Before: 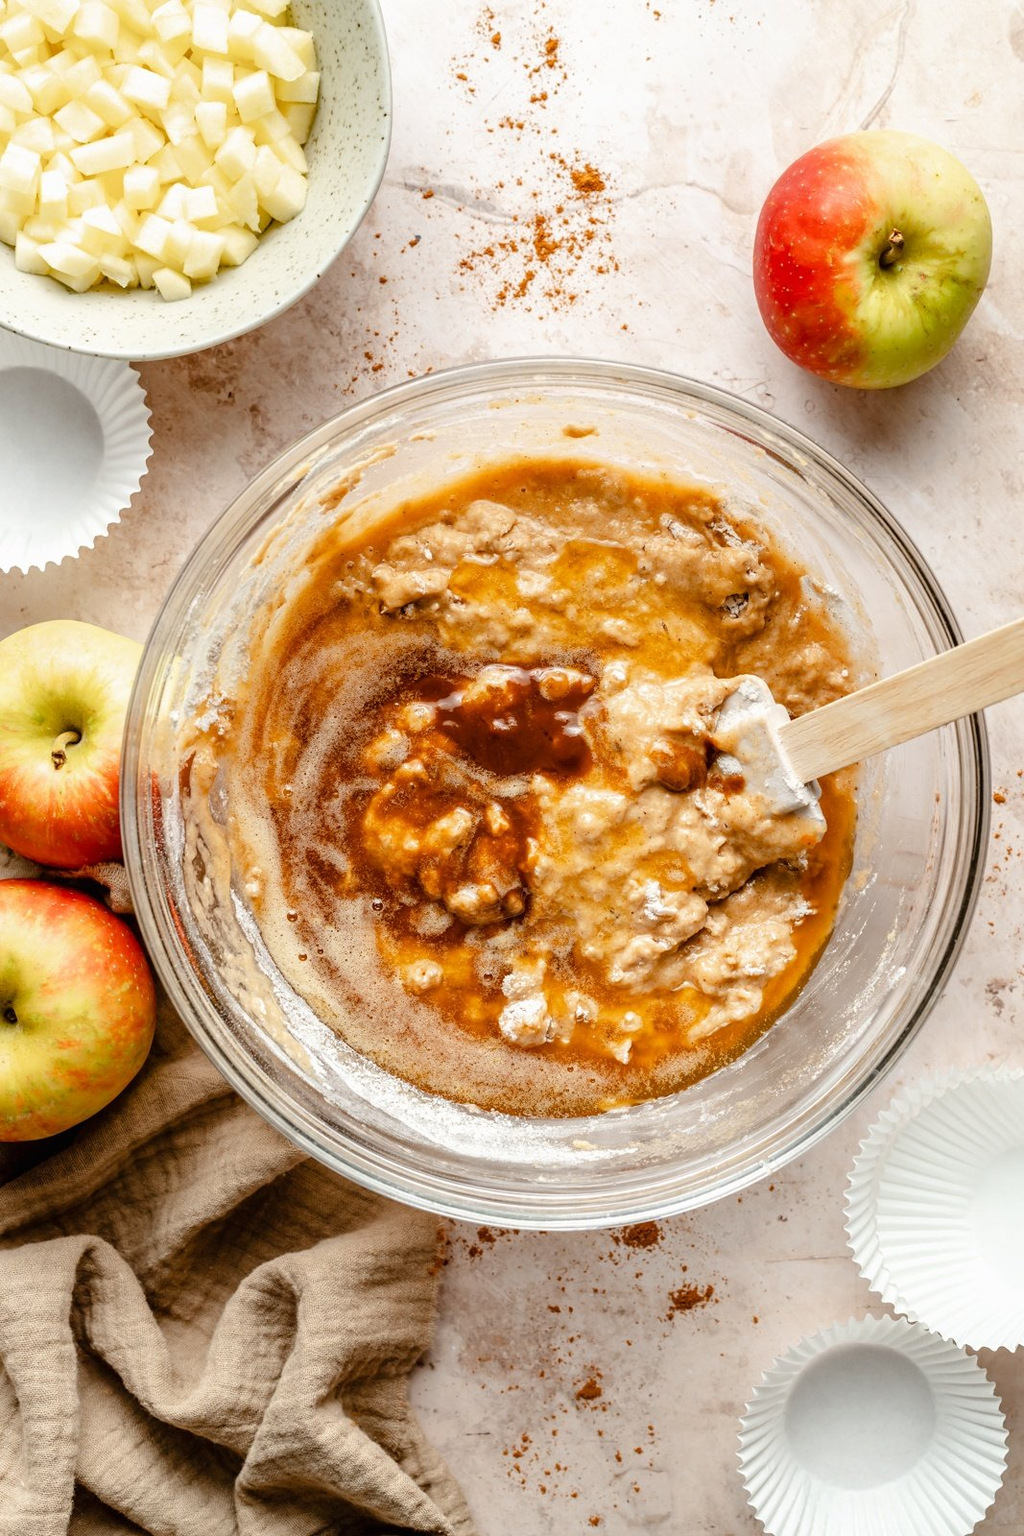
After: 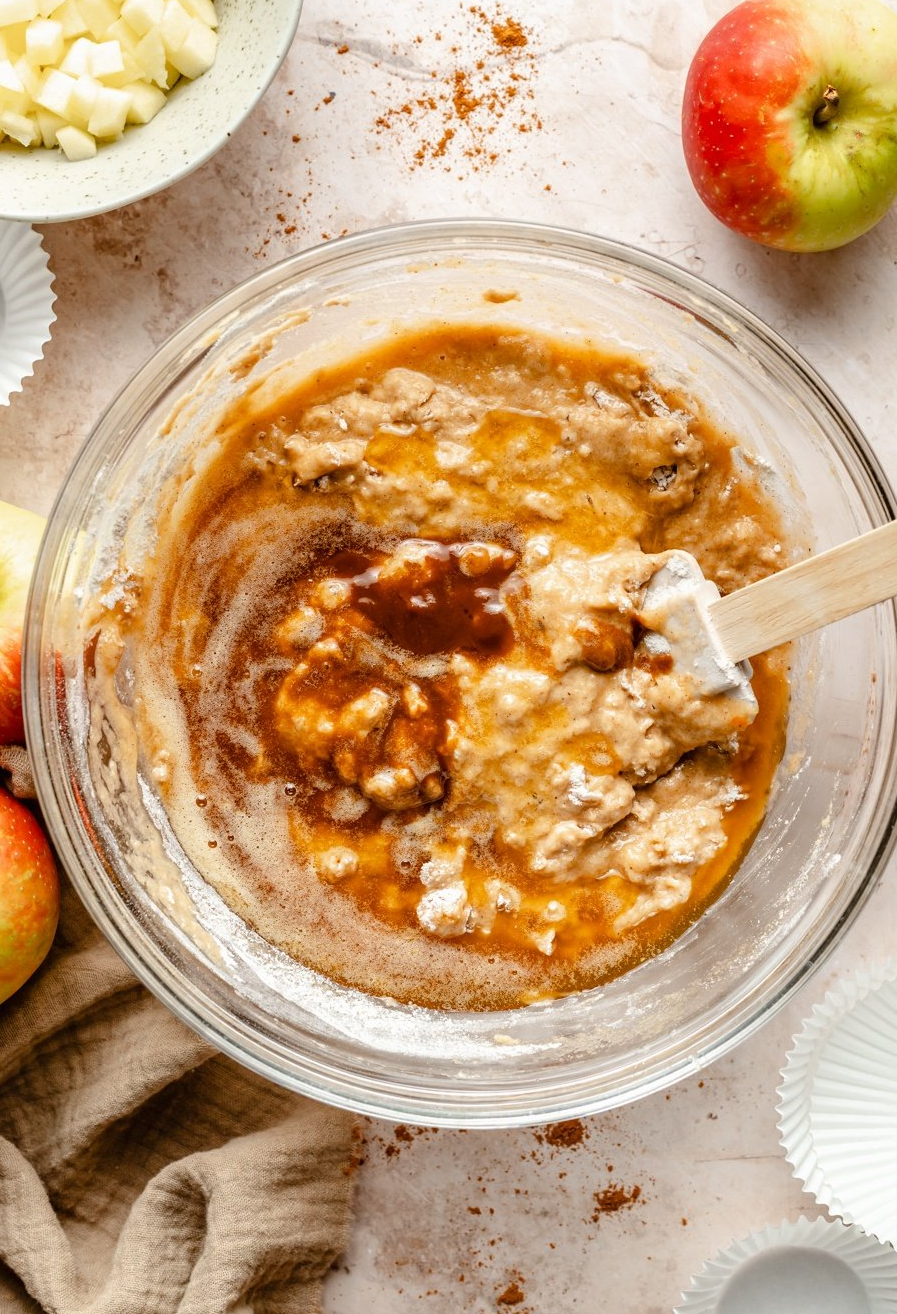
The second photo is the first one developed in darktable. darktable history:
crop and rotate: left 9.699%, top 9.57%, right 6.159%, bottom 8.272%
